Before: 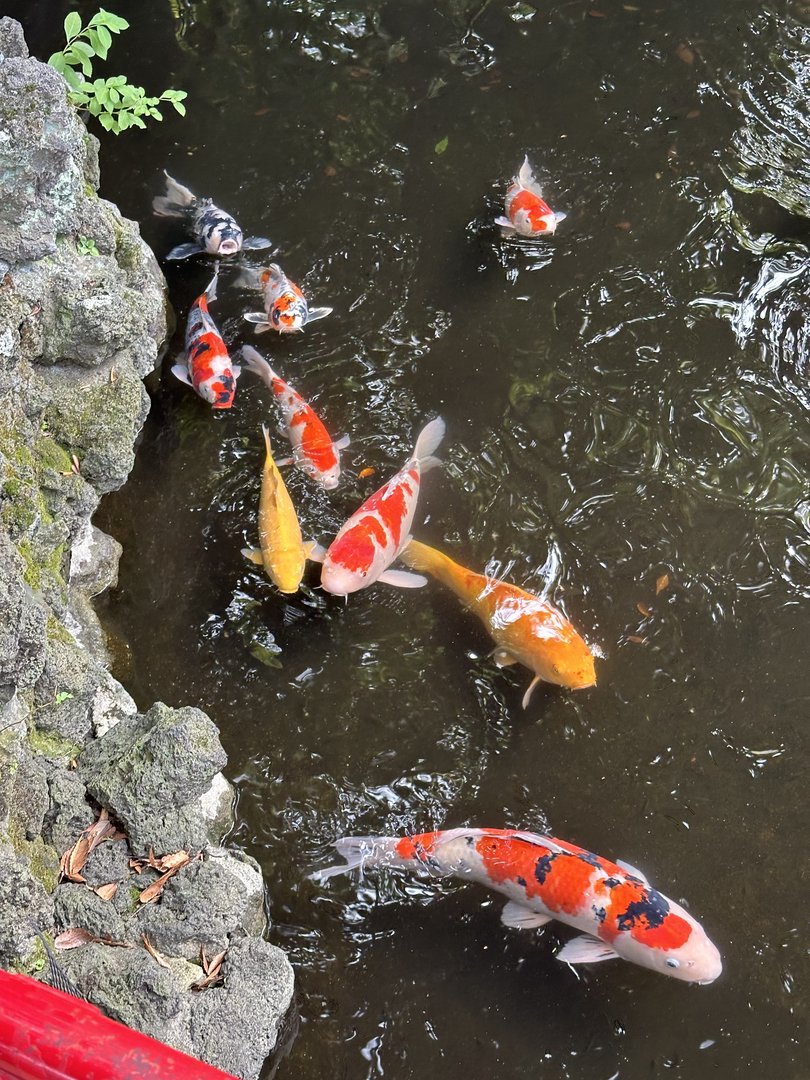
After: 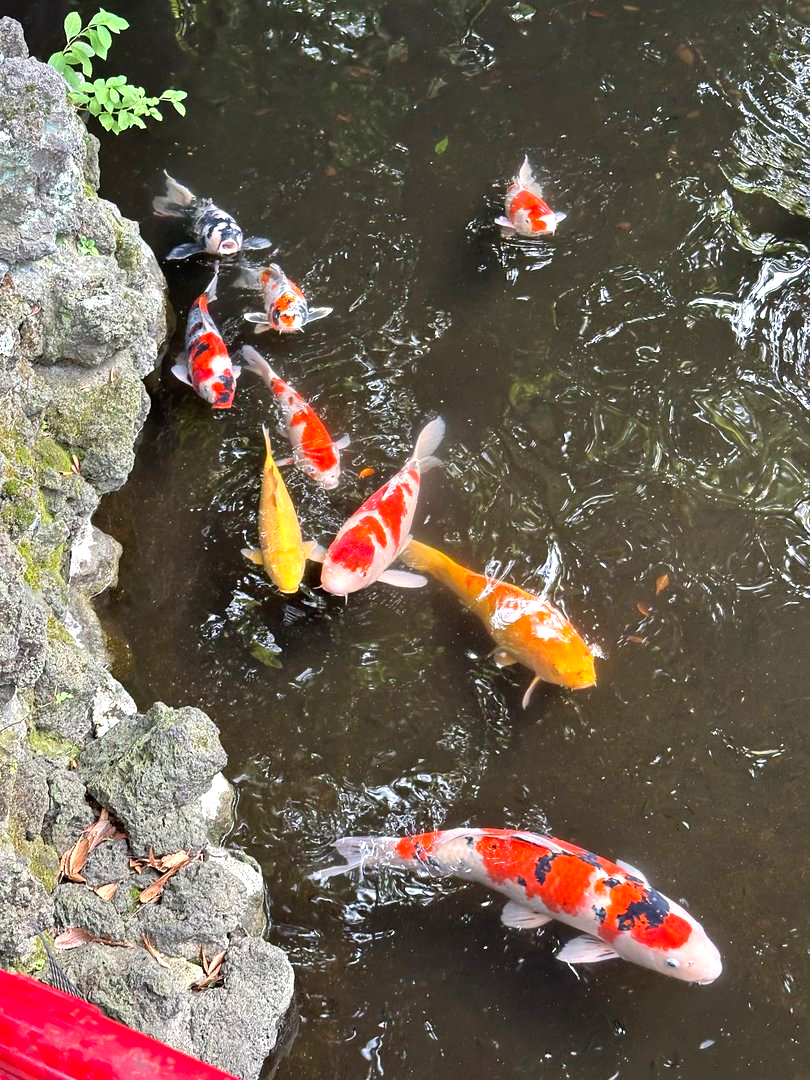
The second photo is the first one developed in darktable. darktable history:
exposure: exposure 0.4 EV, compensate highlight preservation false
